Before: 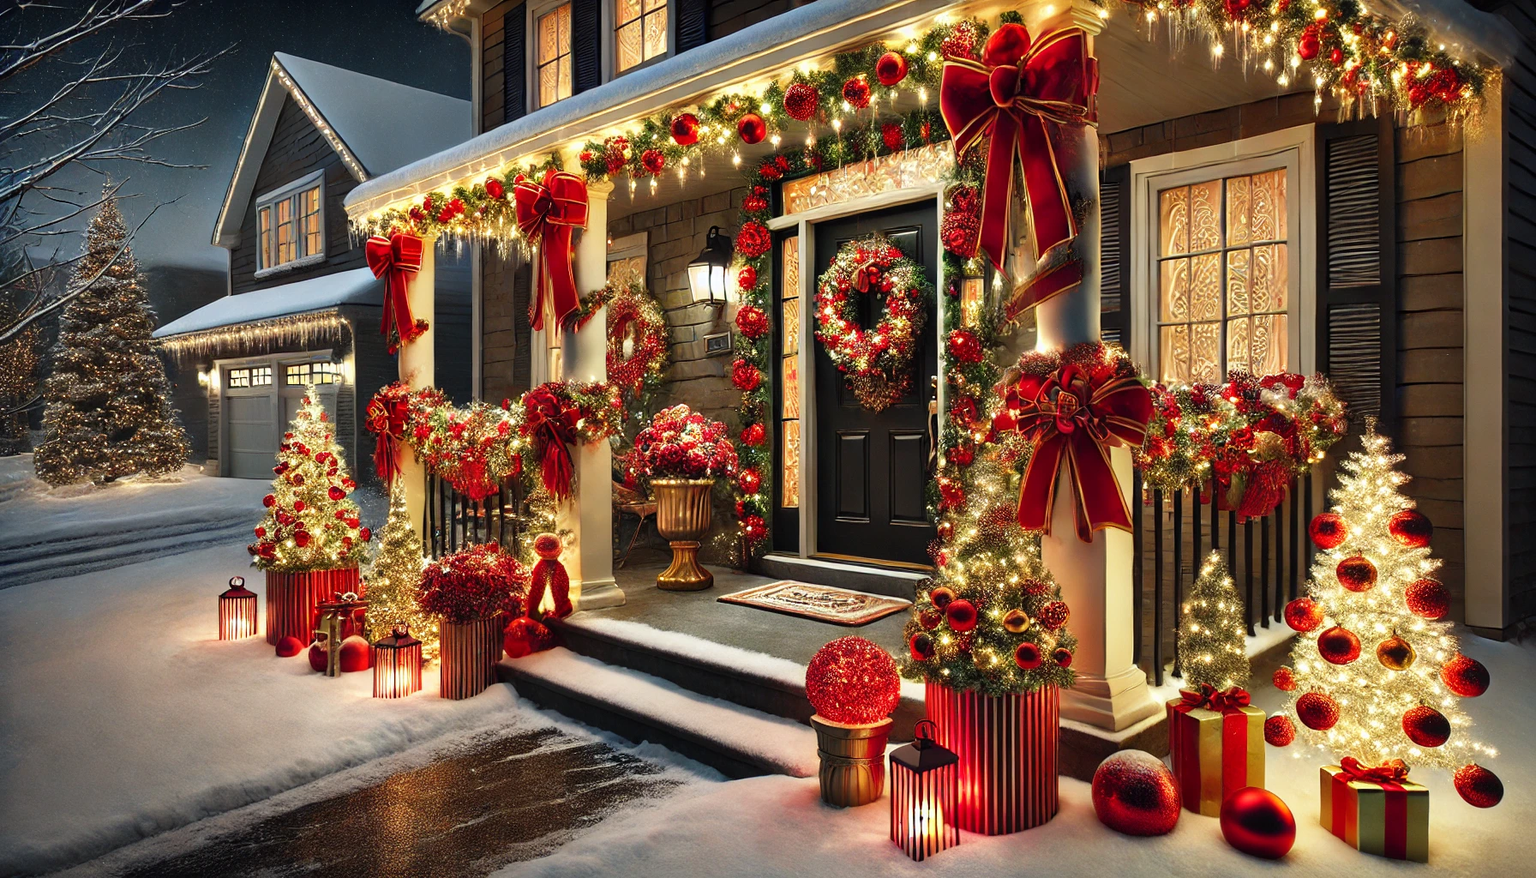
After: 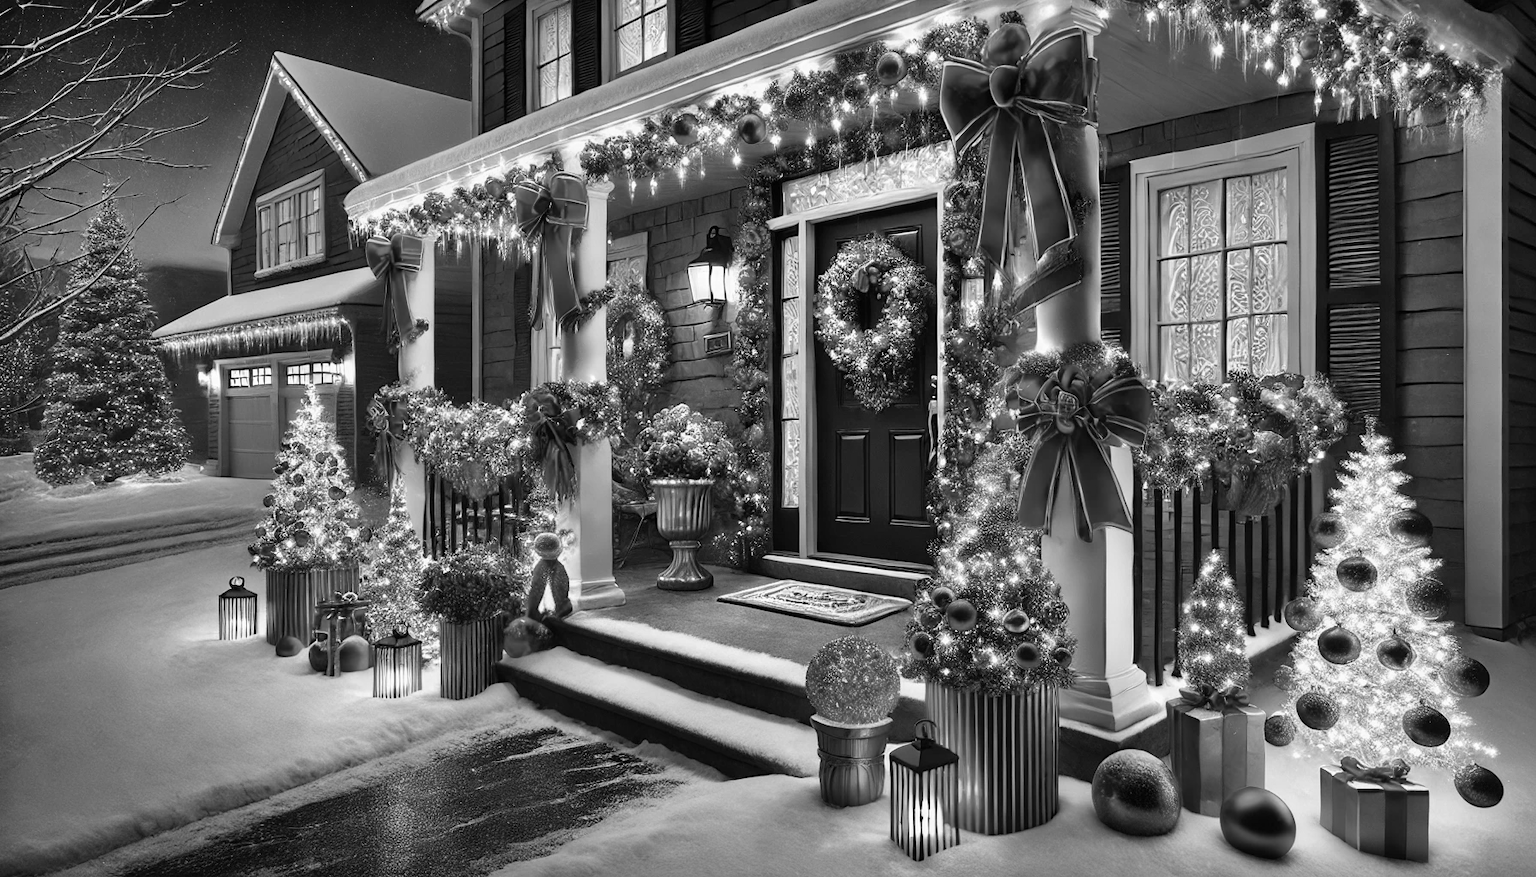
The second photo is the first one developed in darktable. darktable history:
monochrome: on, module defaults
shadows and highlights: highlights color adjustment 0%, low approximation 0.01, soften with gaussian
